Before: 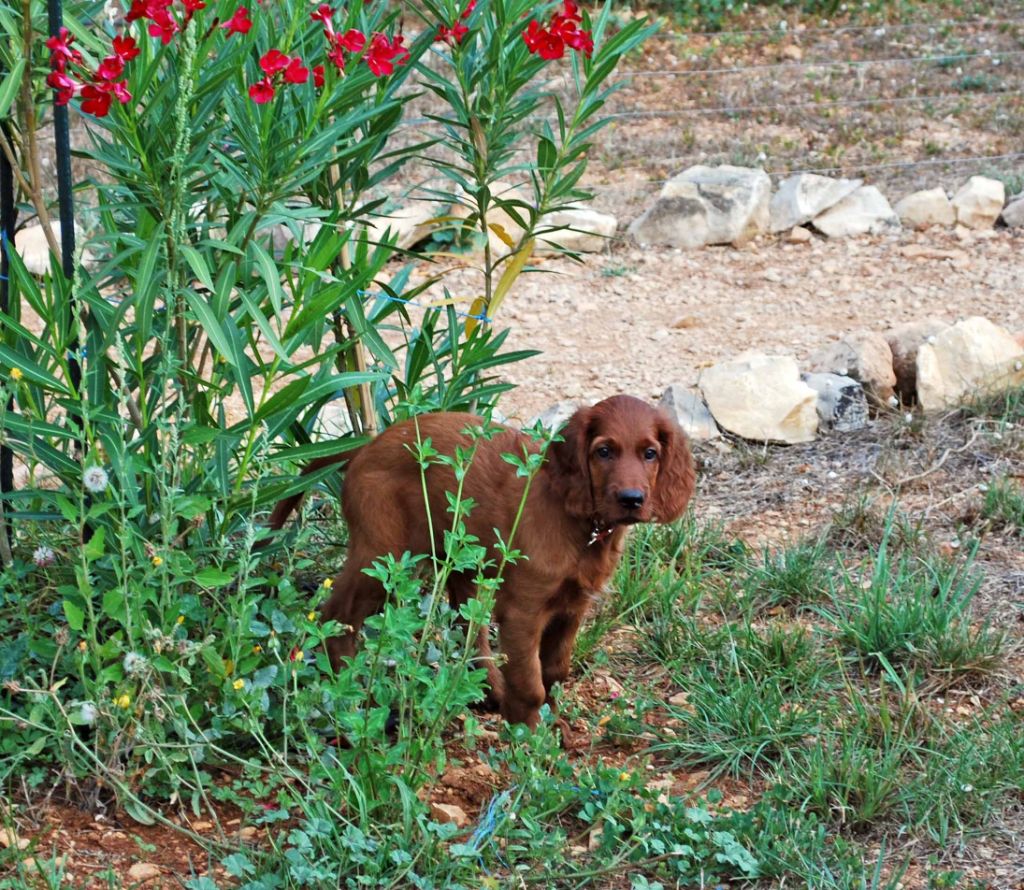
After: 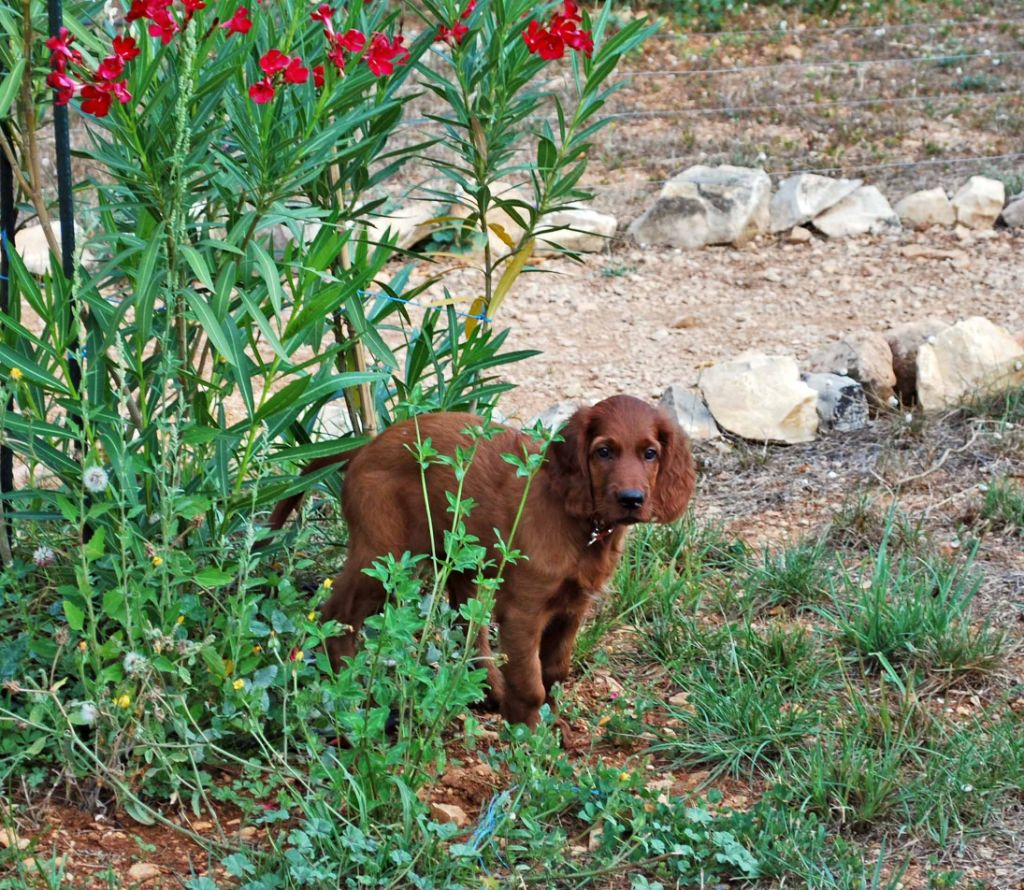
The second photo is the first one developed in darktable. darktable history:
shadows and highlights: highlights color adjustment 0.457%, low approximation 0.01, soften with gaussian
